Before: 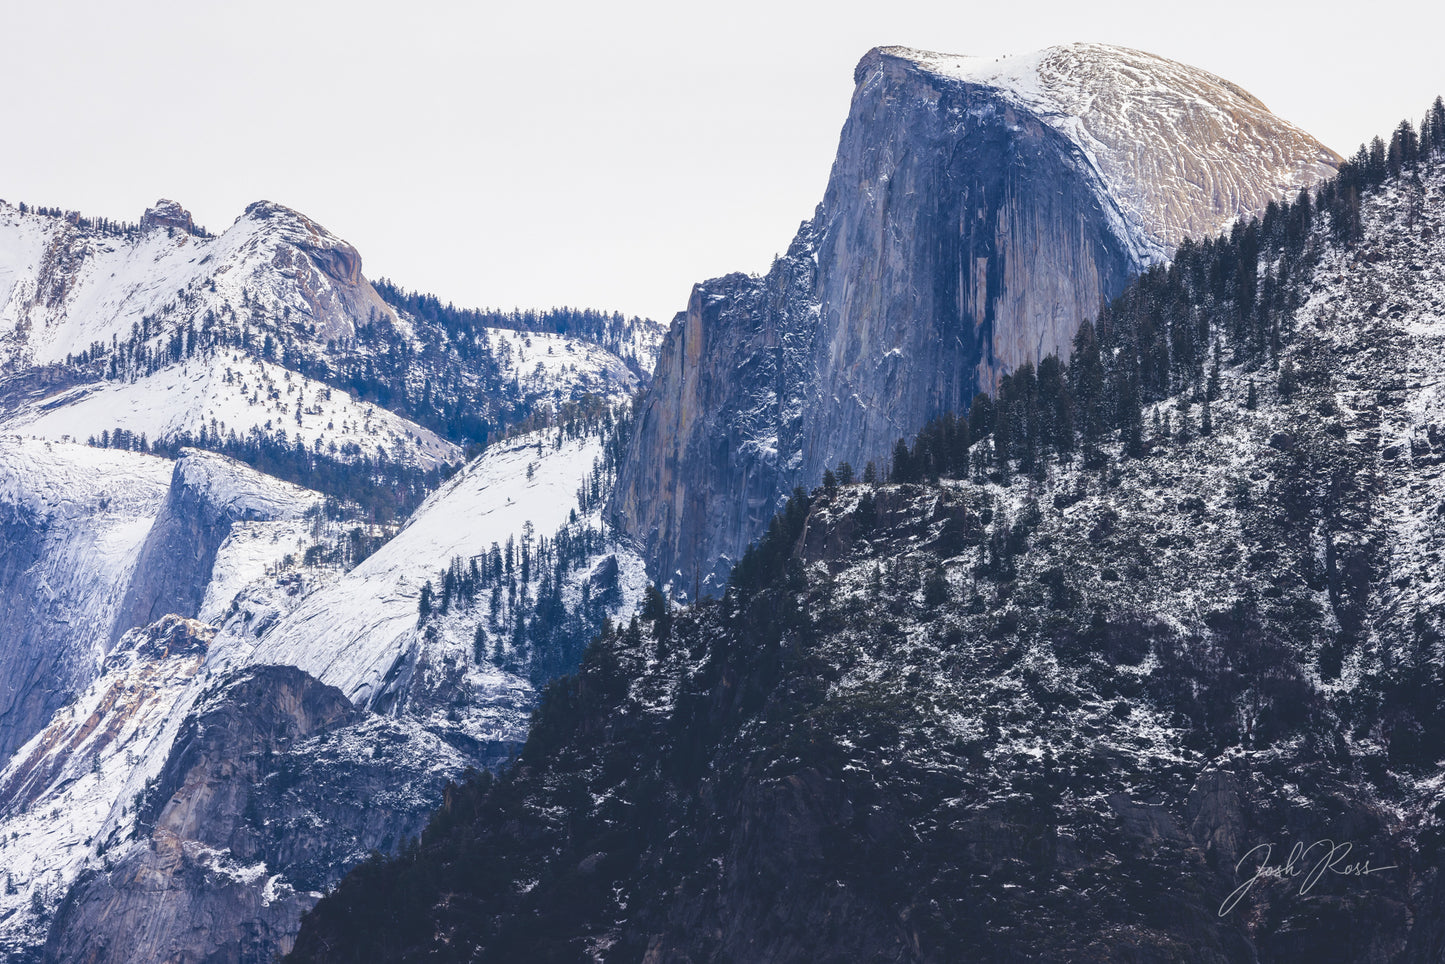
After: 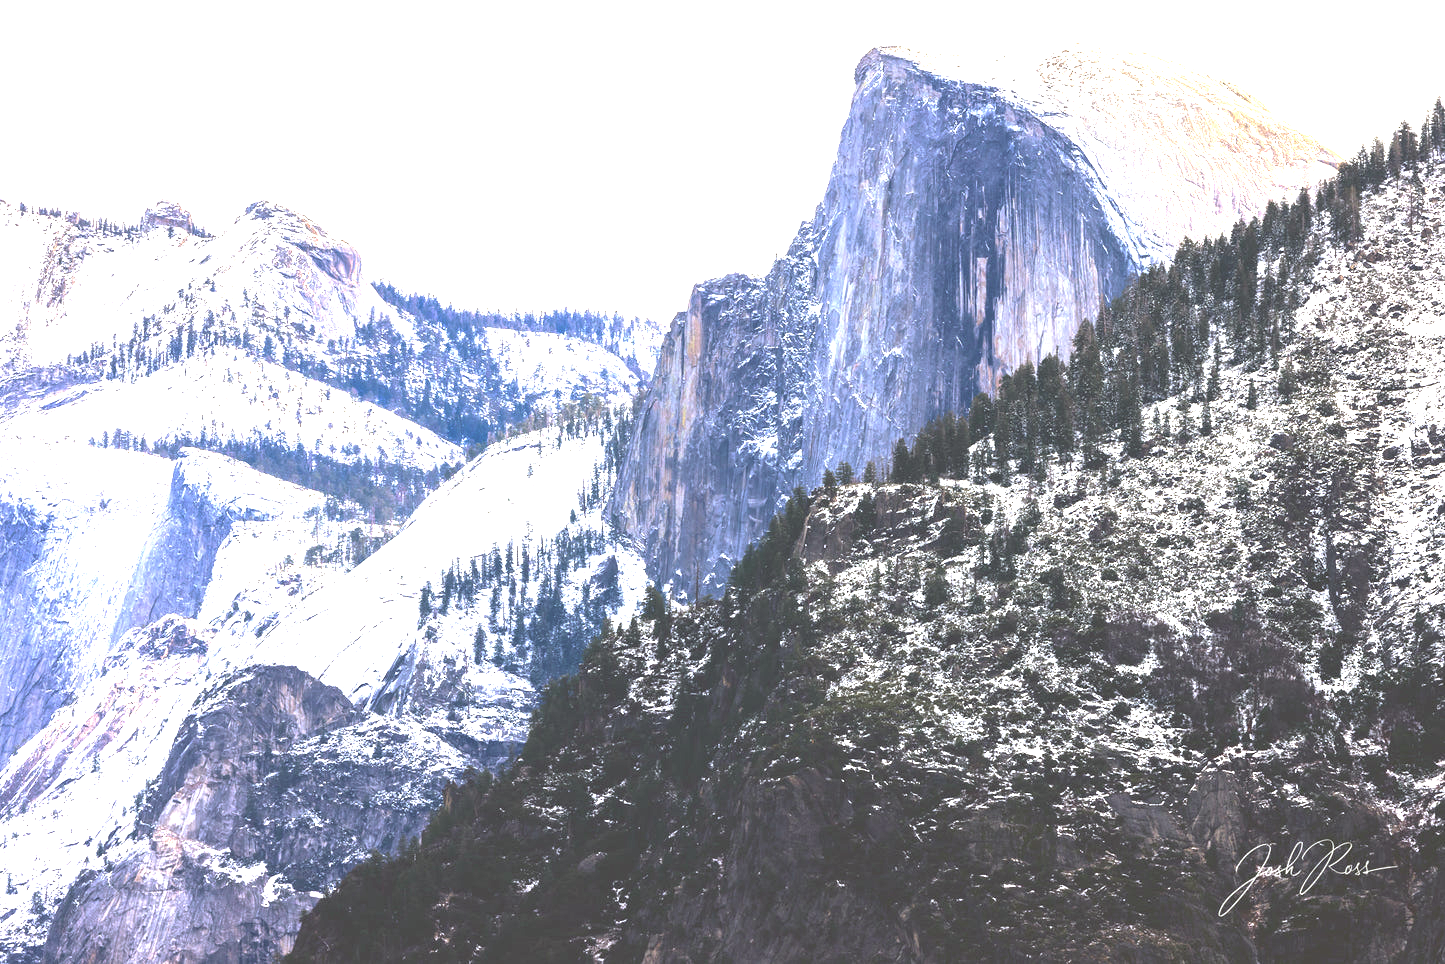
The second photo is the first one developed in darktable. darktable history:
exposure: black level correction 0.001, exposure 1.816 EV, compensate exposure bias true, compensate highlight preservation false
base curve: curves: ch0 [(0, 0) (0.74, 0.67) (1, 1)], preserve colors none
color correction: highlights a* -1.23, highlights b* 10.49, shadows a* 0.784, shadows b* 19.4
